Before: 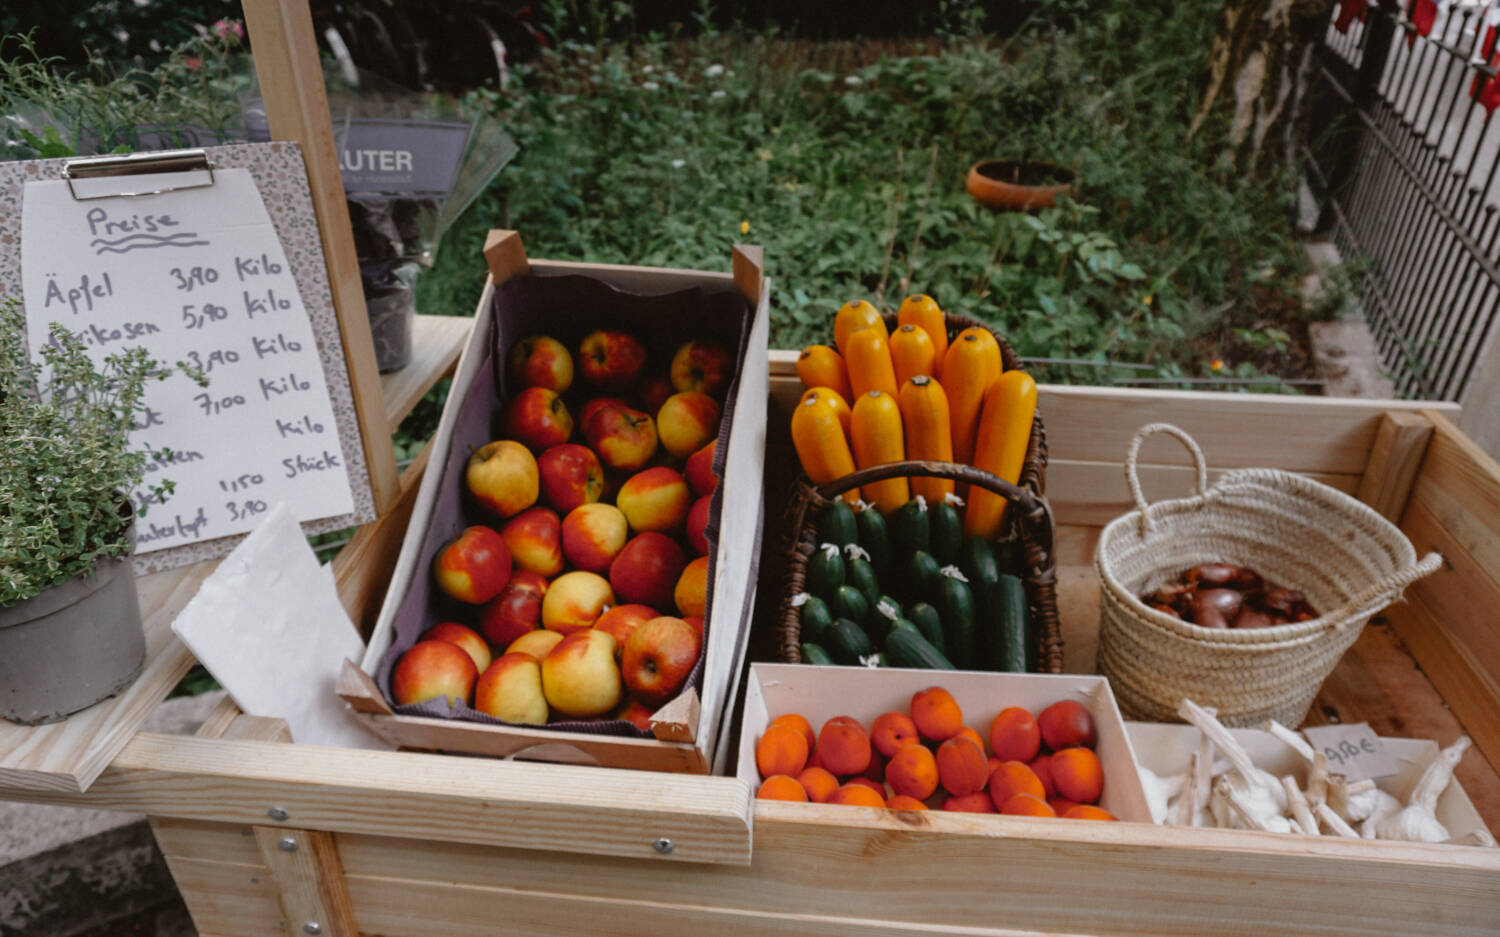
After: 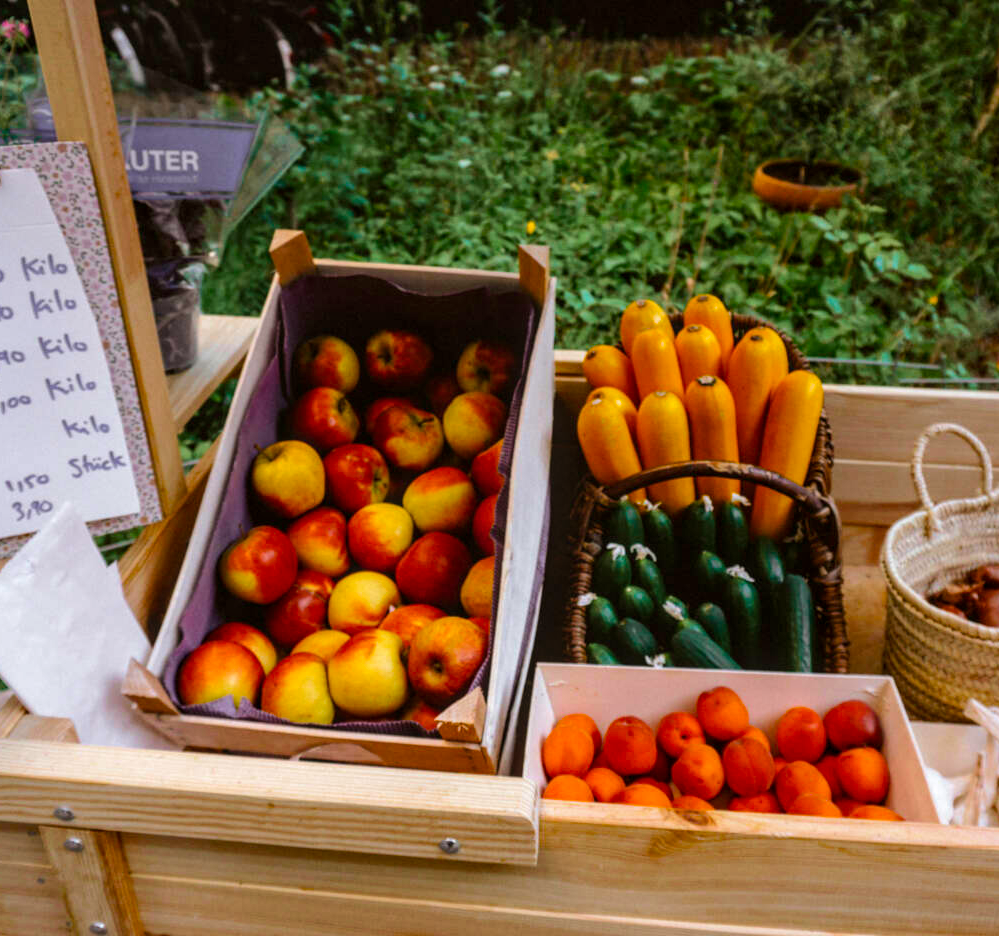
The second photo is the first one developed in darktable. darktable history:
local contrast: on, module defaults
crop and rotate: left 14.306%, right 19.093%
velvia: on, module defaults
color balance rgb: linear chroma grading › global chroma 41.866%, perceptual saturation grading › global saturation 0.854%, perceptual brilliance grading › mid-tones 9.579%, perceptual brilliance grading › shadows 14.659%, global vibrance 30.089%, contrast 9.67%
